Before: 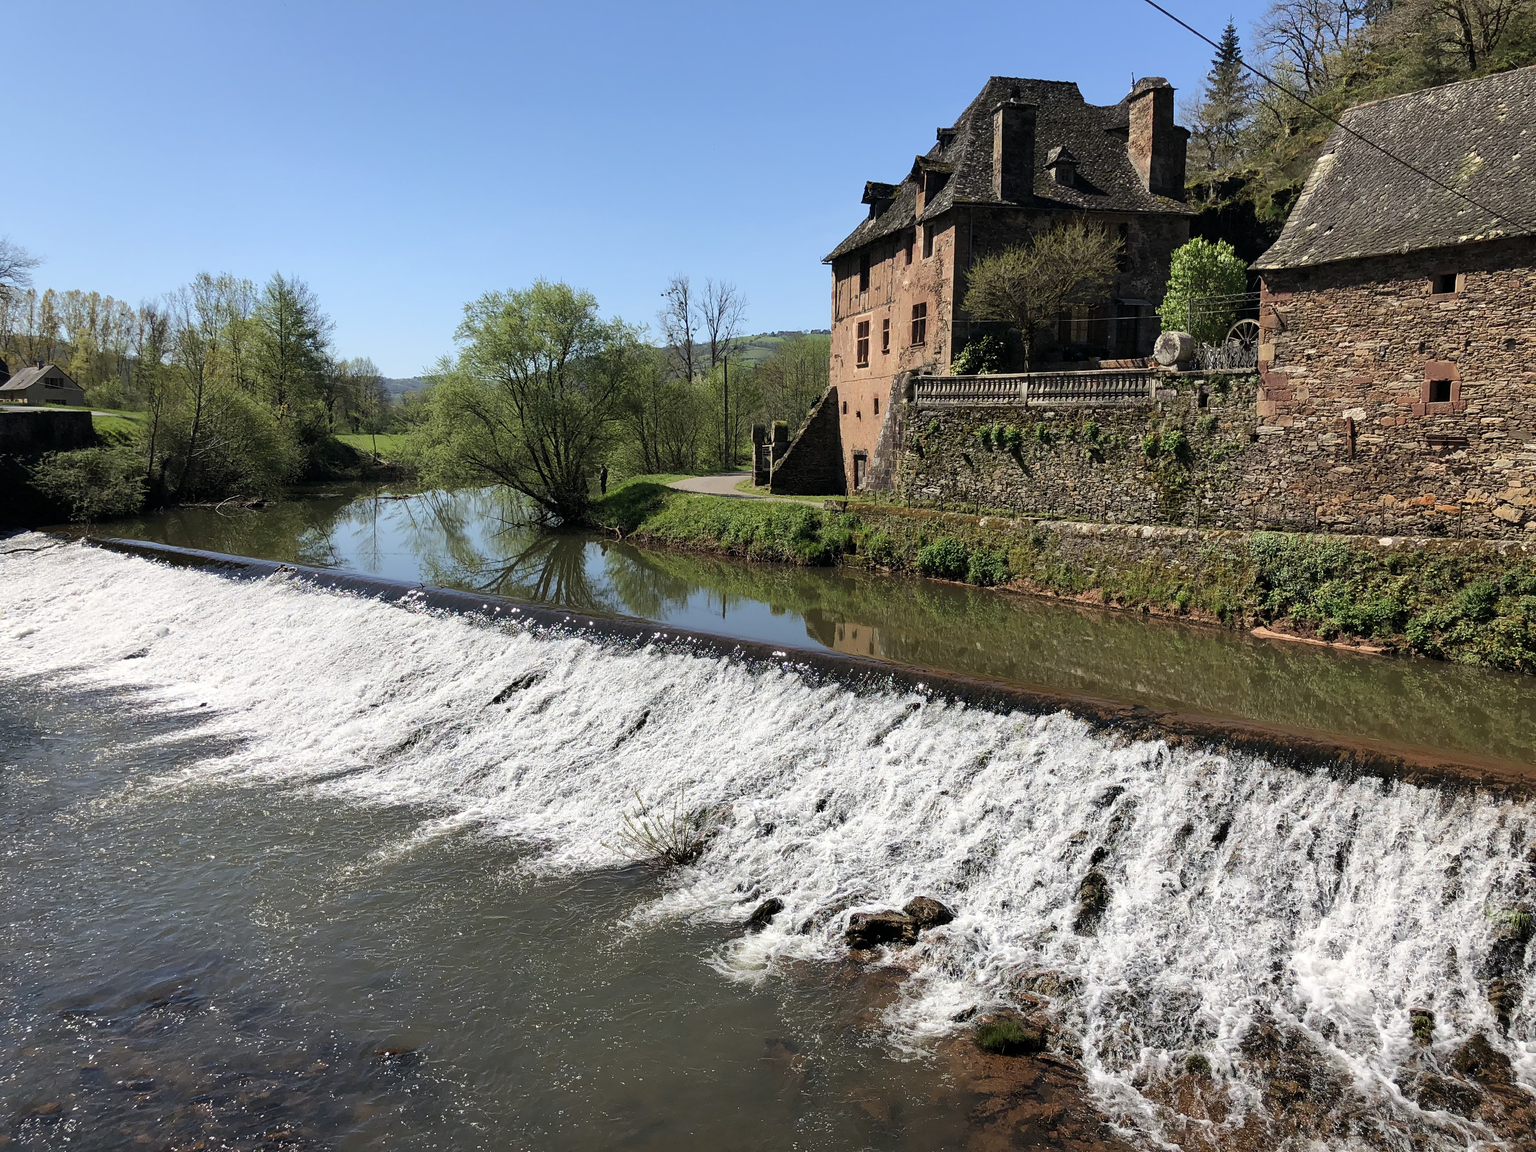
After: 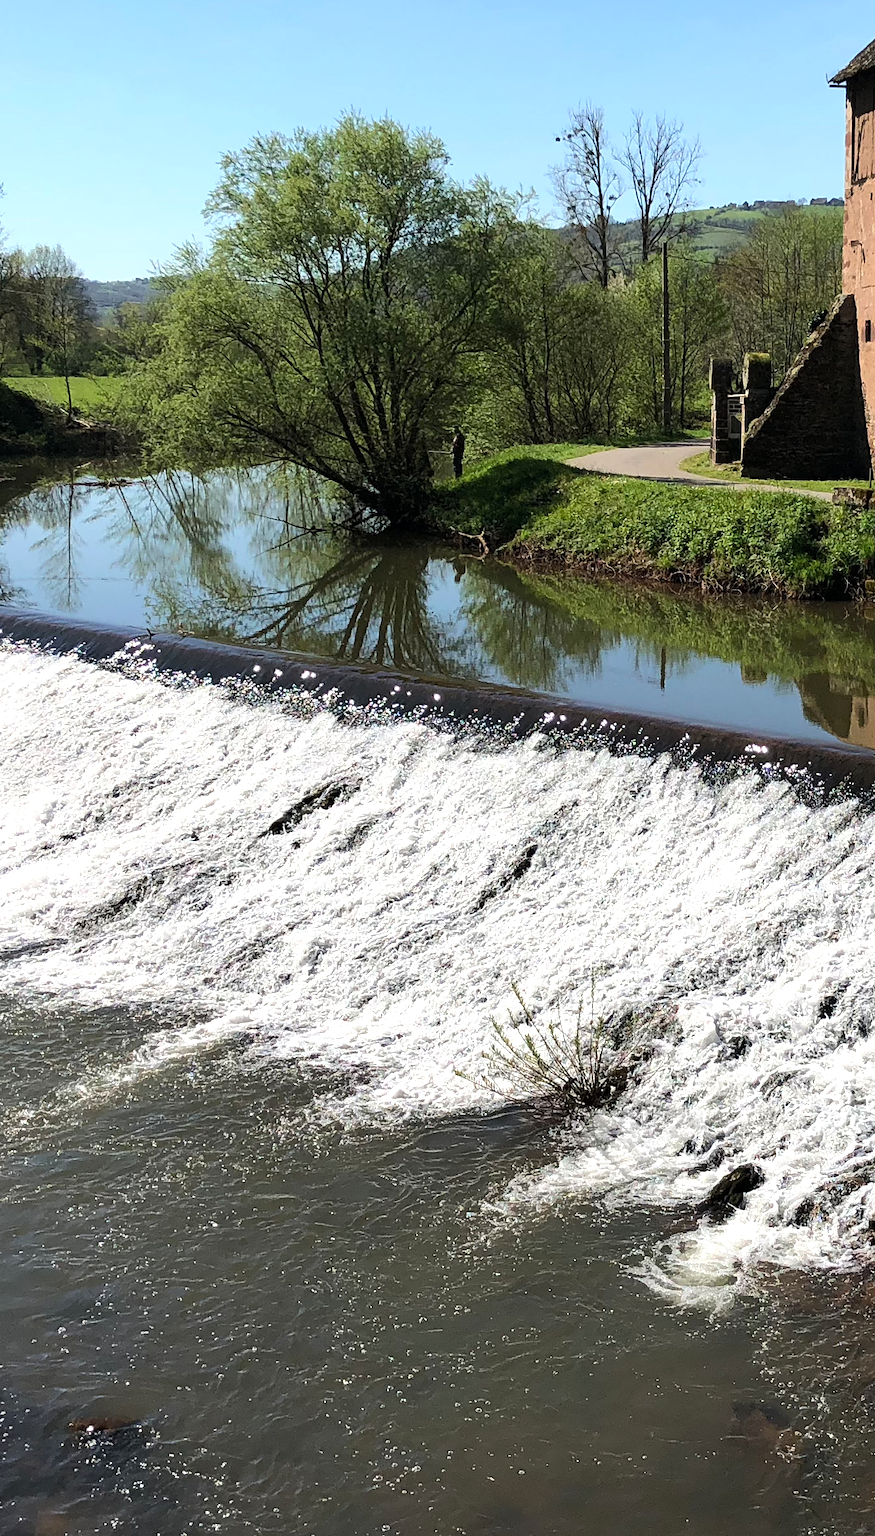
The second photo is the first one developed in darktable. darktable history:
tone equalizer: -8 EV -0.417 EV, -7 EV -0.389 EV, -6 EV -0.333 EV, -5 EV -0.222 EV, -3 EV 0.222 EV, -2 EV 0.333 EV, -1 EV 0.389 EV, +0 EV 0.417 EV, edges refinement/feathering 500, mask exposure compensation -1.57 EV, preserve details no
crop and rotate: left 21.77%, top 18.528%, right 44.676%, bottom 2.997%
